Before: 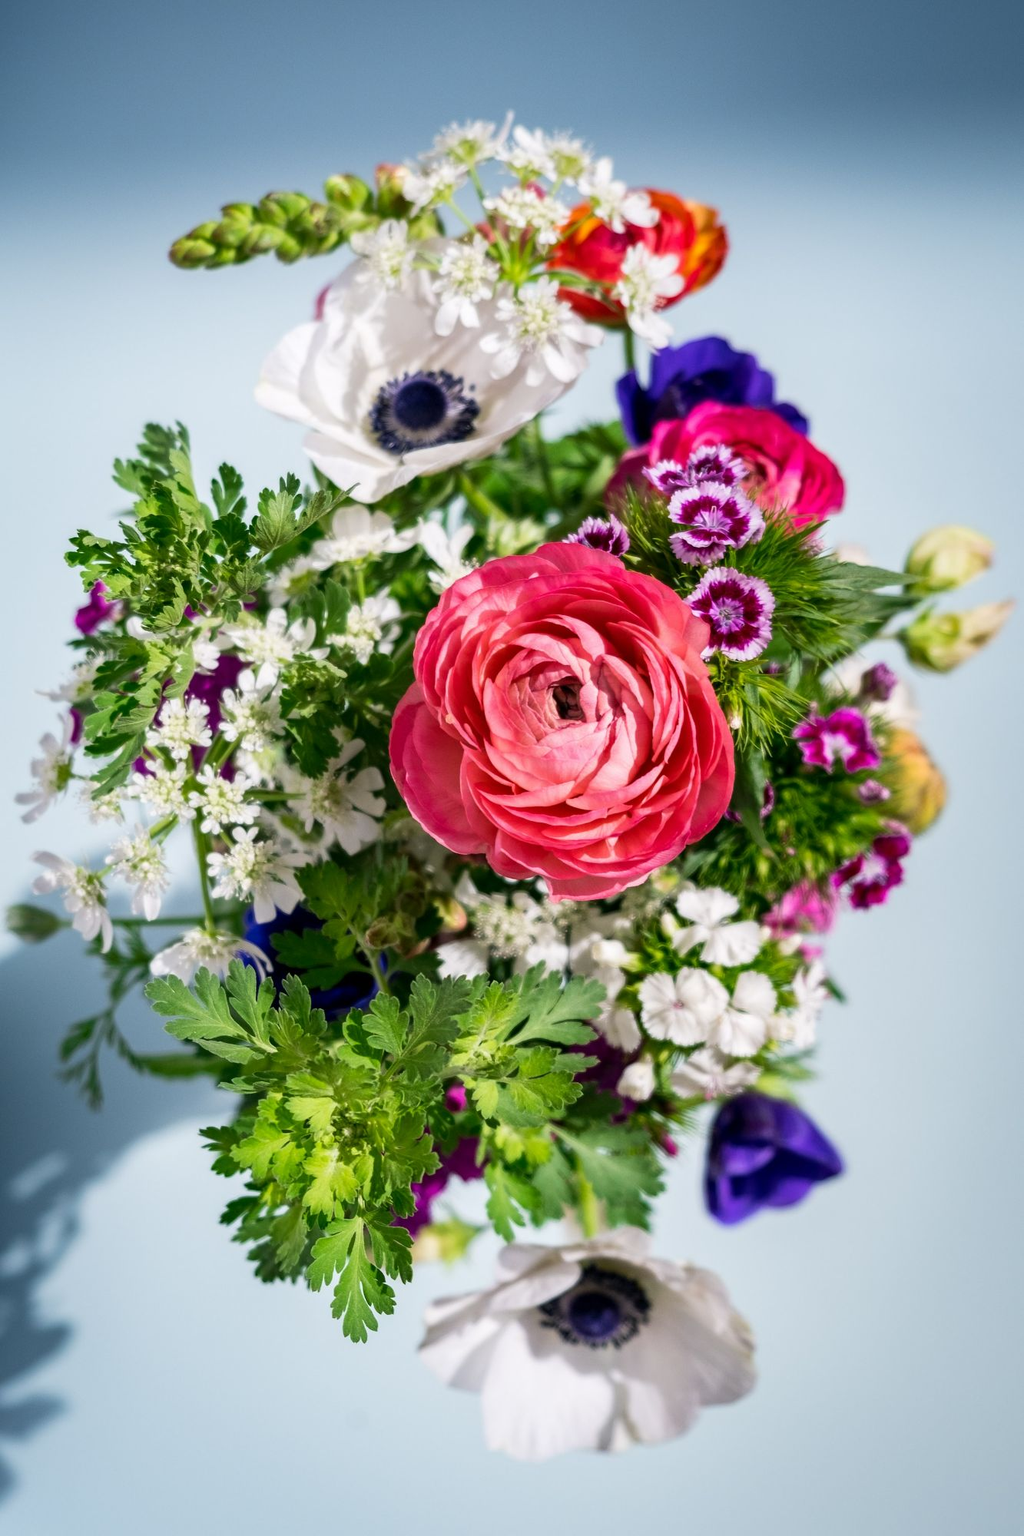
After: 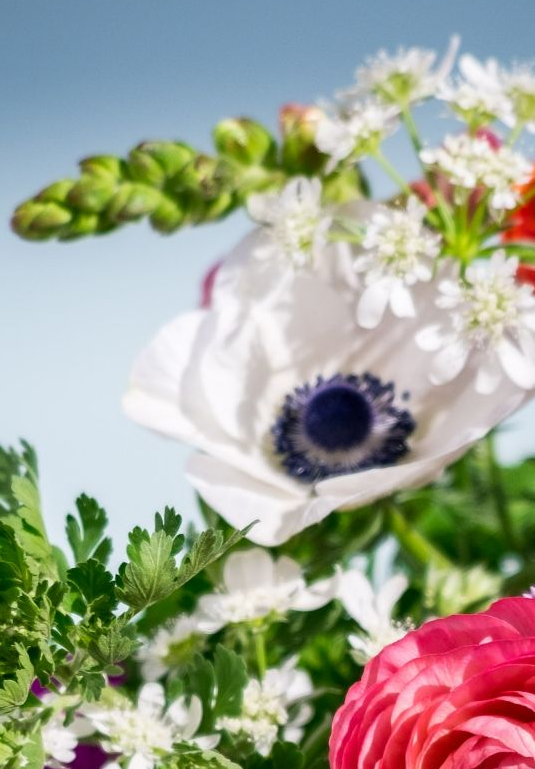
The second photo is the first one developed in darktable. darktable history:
crop: left 15.722%, top 5.454%, right 44.108%, bottom 56.049%
